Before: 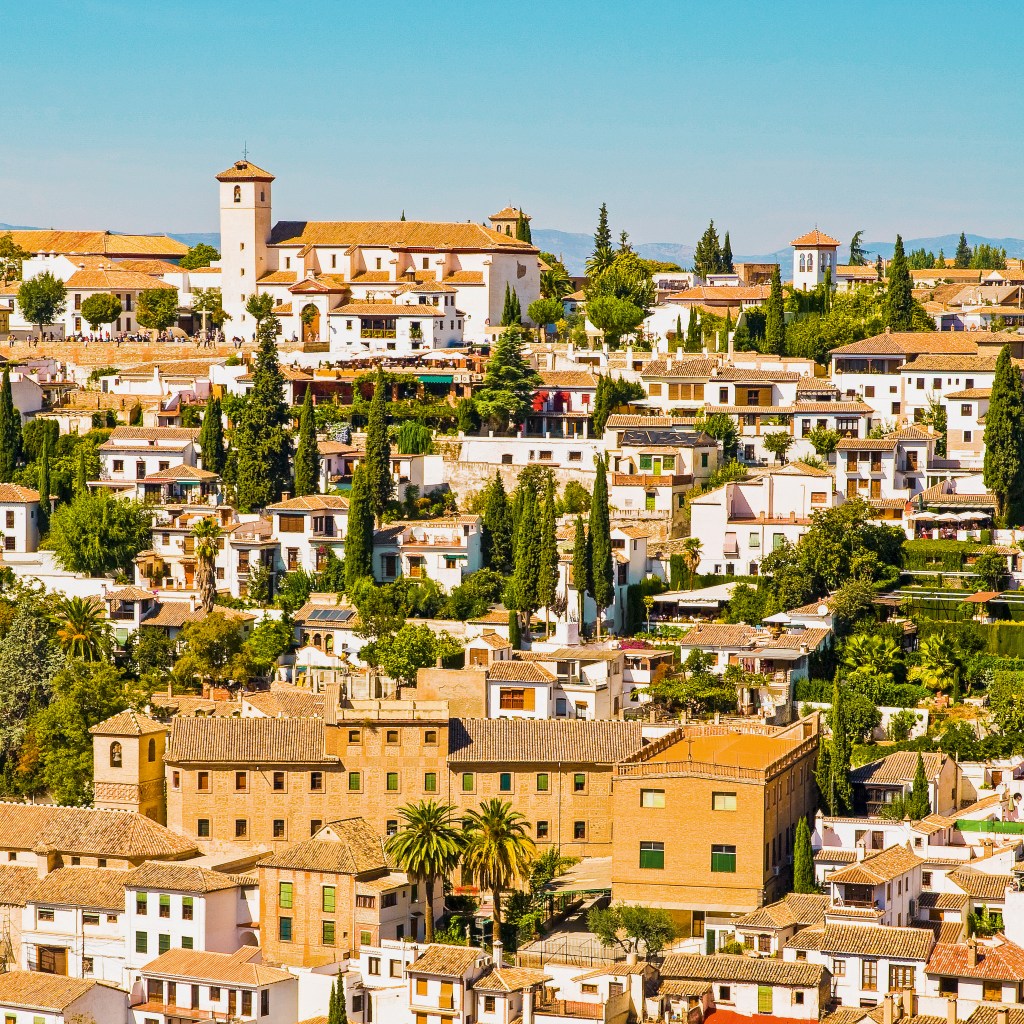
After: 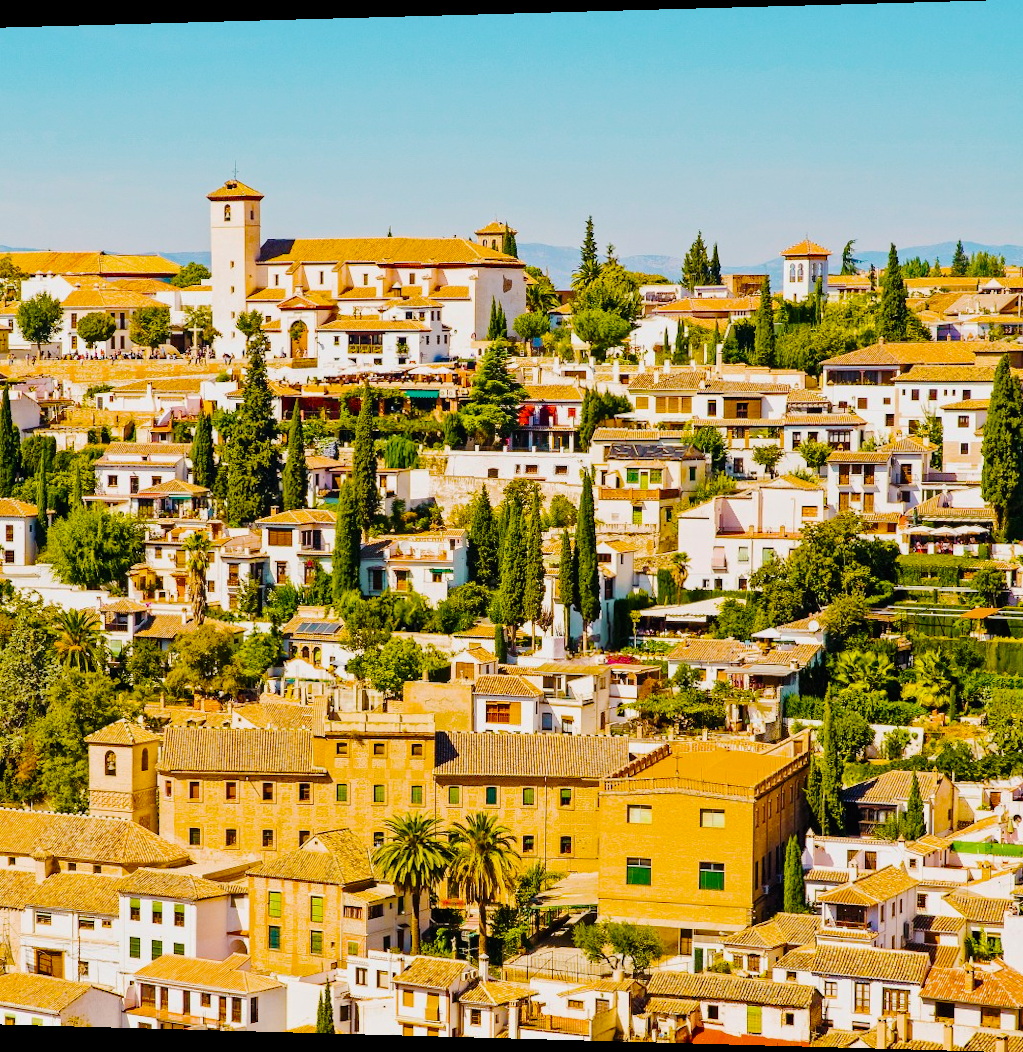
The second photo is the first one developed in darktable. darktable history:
color balance rgb: perceptual saturation grading › global saturation 25%, global vibrance 20%
exposure: exposure -0.151 EV, compensate highlight preservation false
tone curve: curves: ch0 [(0, 0) (0.003, 0.011) (0.011, 0.012) (0.025, 0.013) (0.044, 0.023) (0.069, 0.04) (0.1, 0.06) (0.136, 0.094) (0.177, 0.145) (0.224, 0.213) (0.277, 0.301) (0.335, 0.389) (0.399, 0.473) (0.468, 0.554) (0.543, 0.627) (0.623, 0.694) (0.709, 0.763) (0.801, 0.83) (0.898, 0.906) (1, 1)], preserve colors none
rotate and perspective: lens shift (horizontal) -0.055, automatic cropping off
tone equalizer: on, module defaults
